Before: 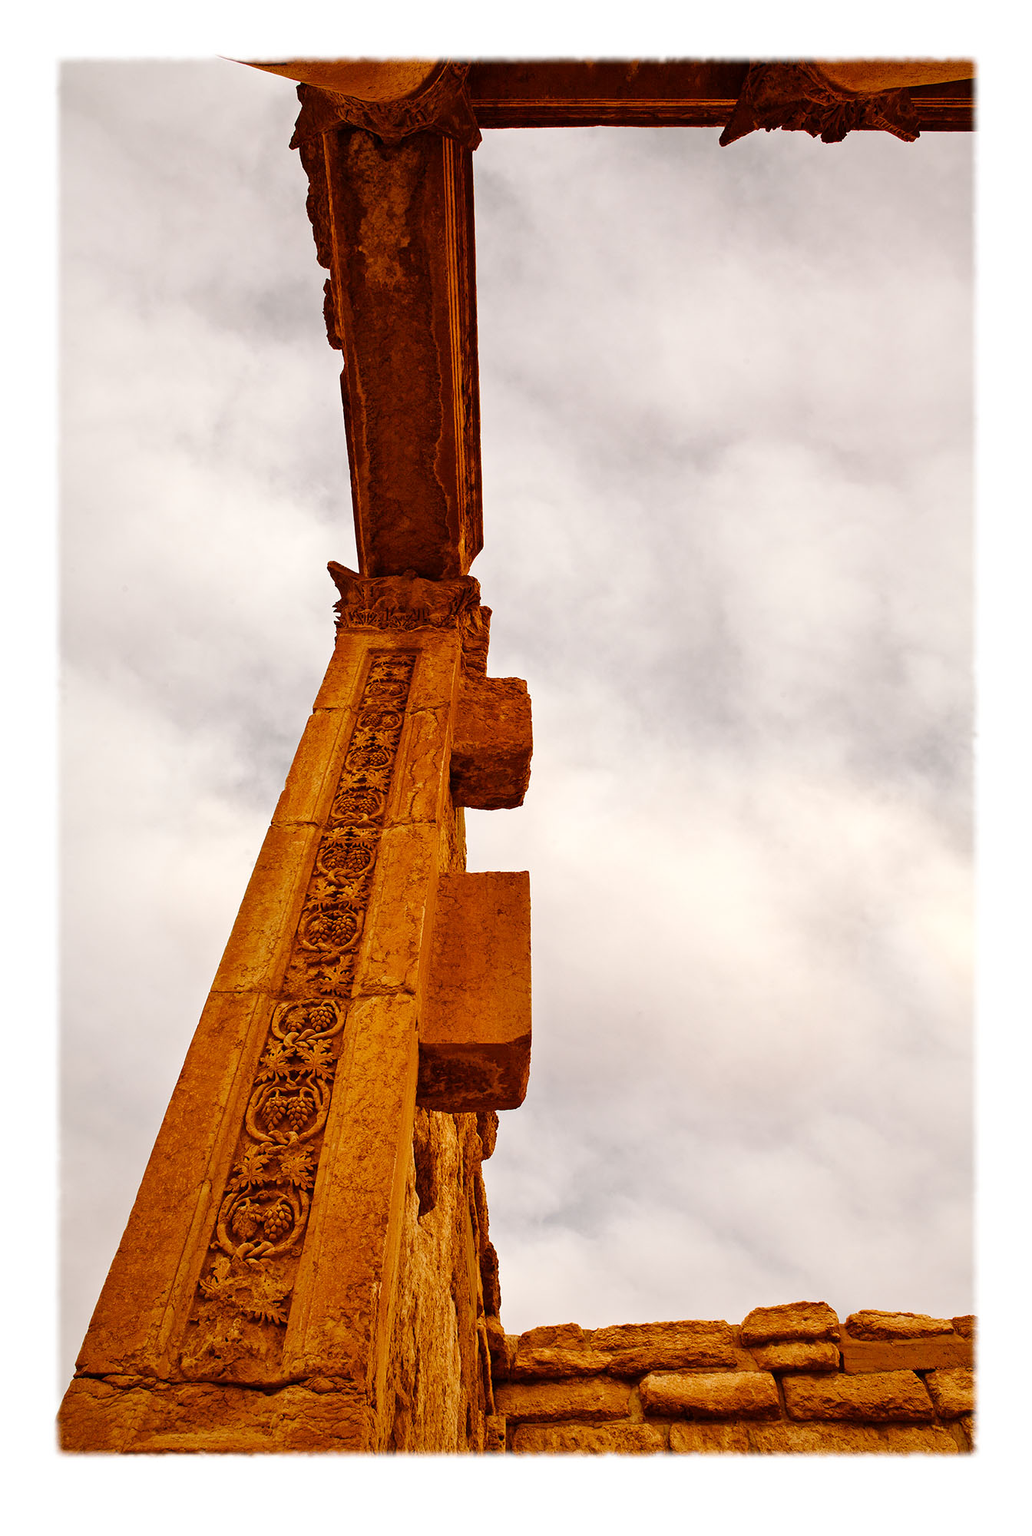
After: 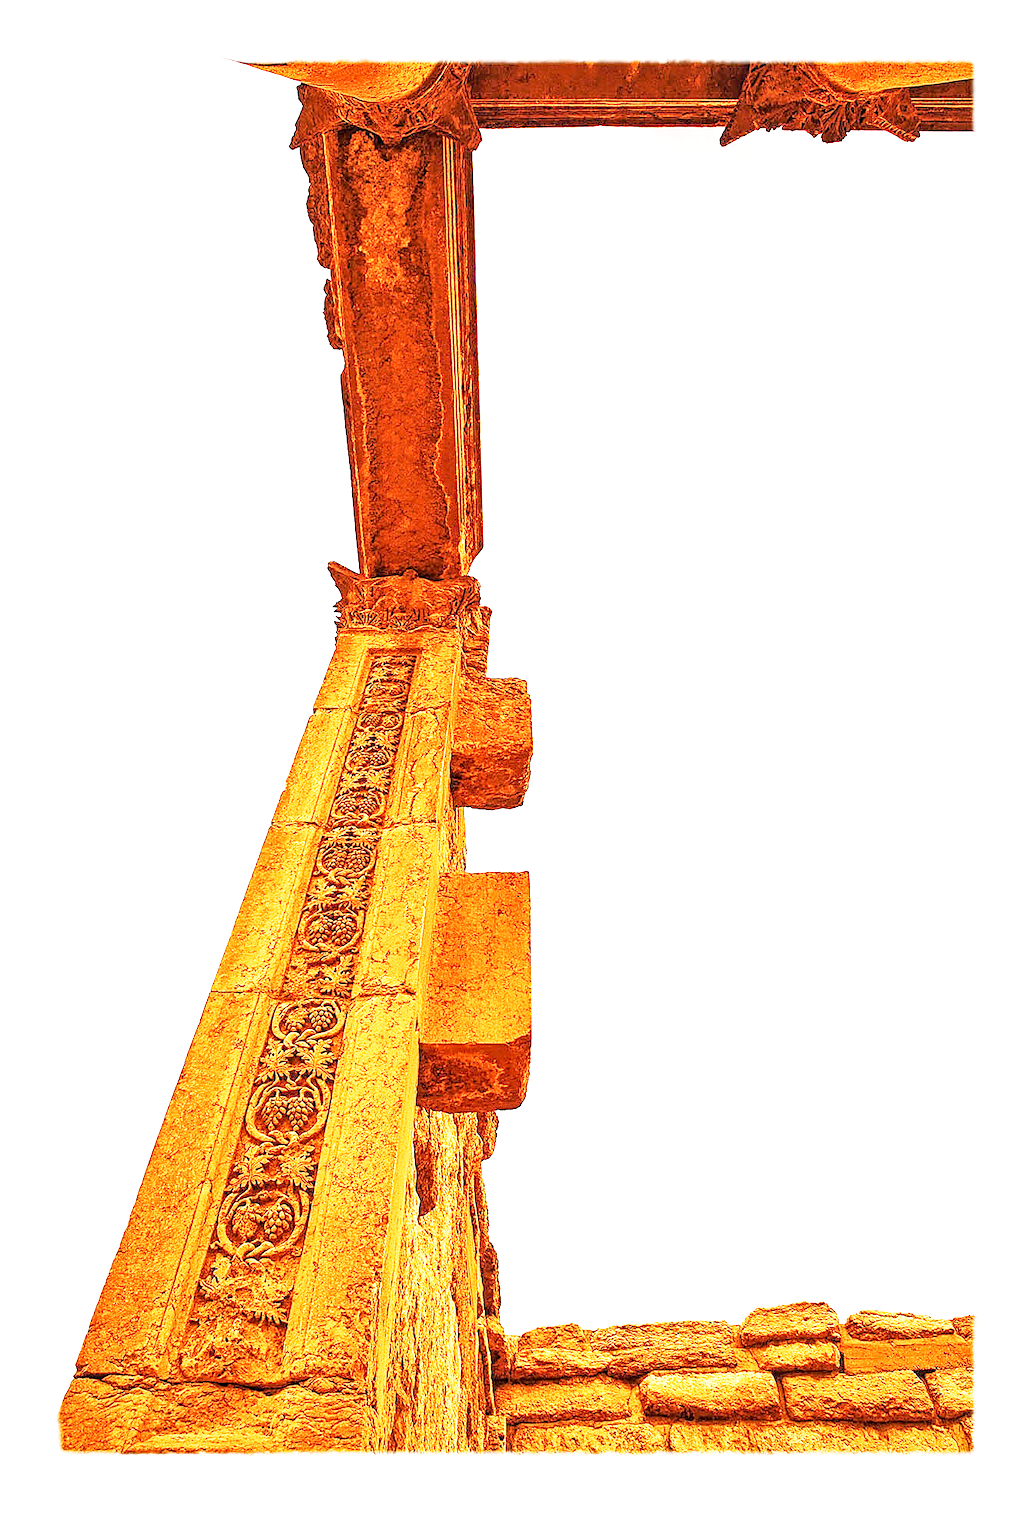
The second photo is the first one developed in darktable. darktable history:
exposure: exposure 2.003 EV, compensate highlight preservation false
tone equalizer: -8 EV 0.001 EV, -7 EV -0.004 EV, -6 EV 0.009 EV, -5 EV 0.032 EV, -4 EV 0.276 EV, -3 EV 0.644 EV, -2 EV 0.584 EV, -1 EV 0.187 EV, +0 EV 0.024 EV
local contrast: on, module defaults
sharpen: radius 1.4, amount 1.25, threshold 0.7
base curve: curves: ch0 [(0, 0) (0.088, 0.125) (0.176, 0.251) (0.354, 0.501) (0.613, 0.749) (1, 0.877)], preserve colors none
